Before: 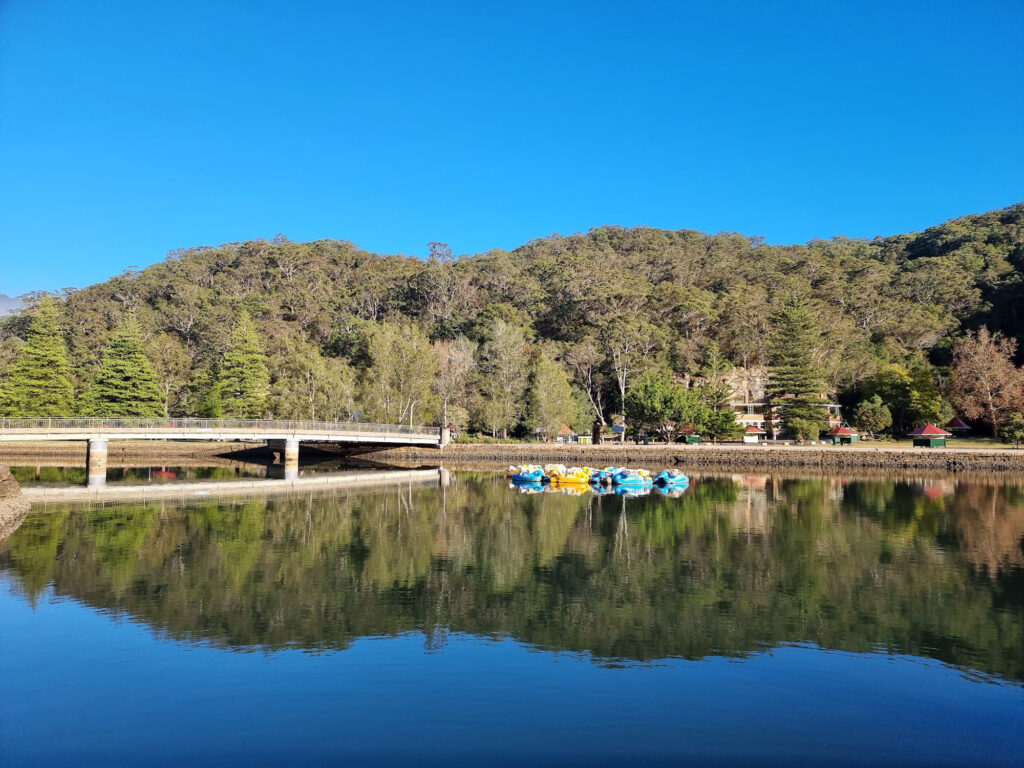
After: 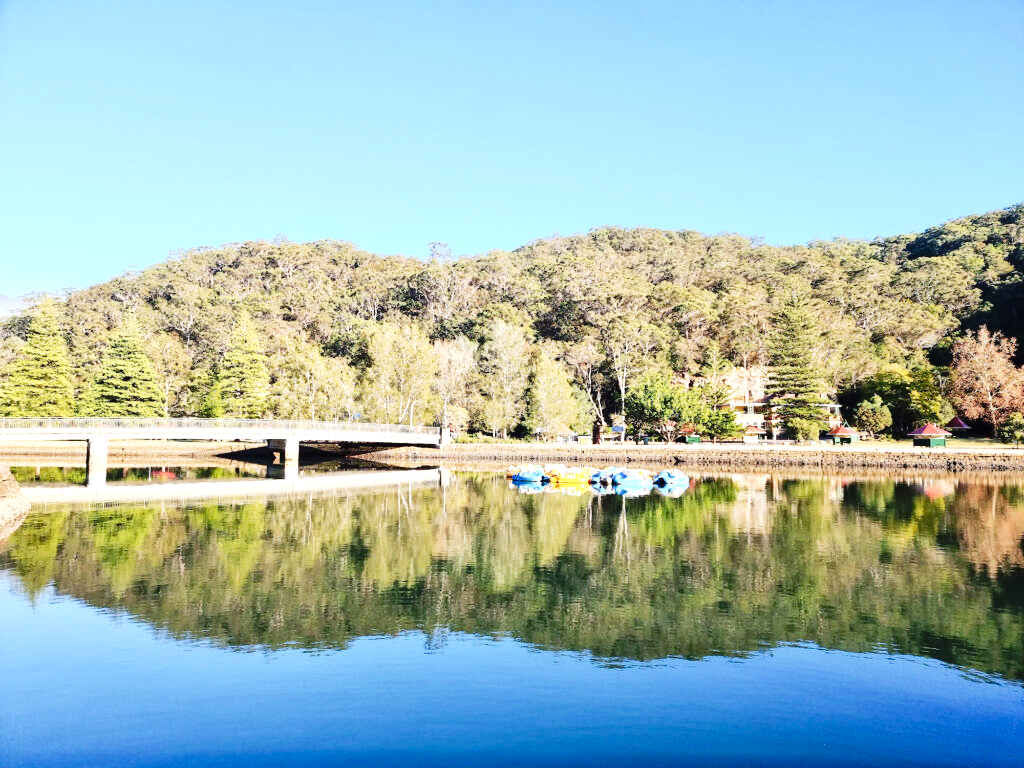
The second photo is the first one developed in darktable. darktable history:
exposure: black level correction 0, exposure 0.894 EV, compensate exposure bias true, compensate highlight preservation false
tone equalizer: luminance estimator HSV value / RGB max
tone curve: curves: ch0 [(0, 0) (0.003, 0.011) (0.011, 0.014) (0.025, 0.023) (0.044, 0.035) (0.069, 0.047) (0.1, 0.065) (0.136, 0.098) (0.177, 0.139) (0.224, 0.214) (0.277, 0.306) (0.335, 0.392) (0.399, 0.484) (0.468, 0.584) (0.543, 0.68) (0.623, 0.772) (0.709, 0.847) (0.801, 0.905) (0.898, 0.951) (1, 1)], preserve colors none
